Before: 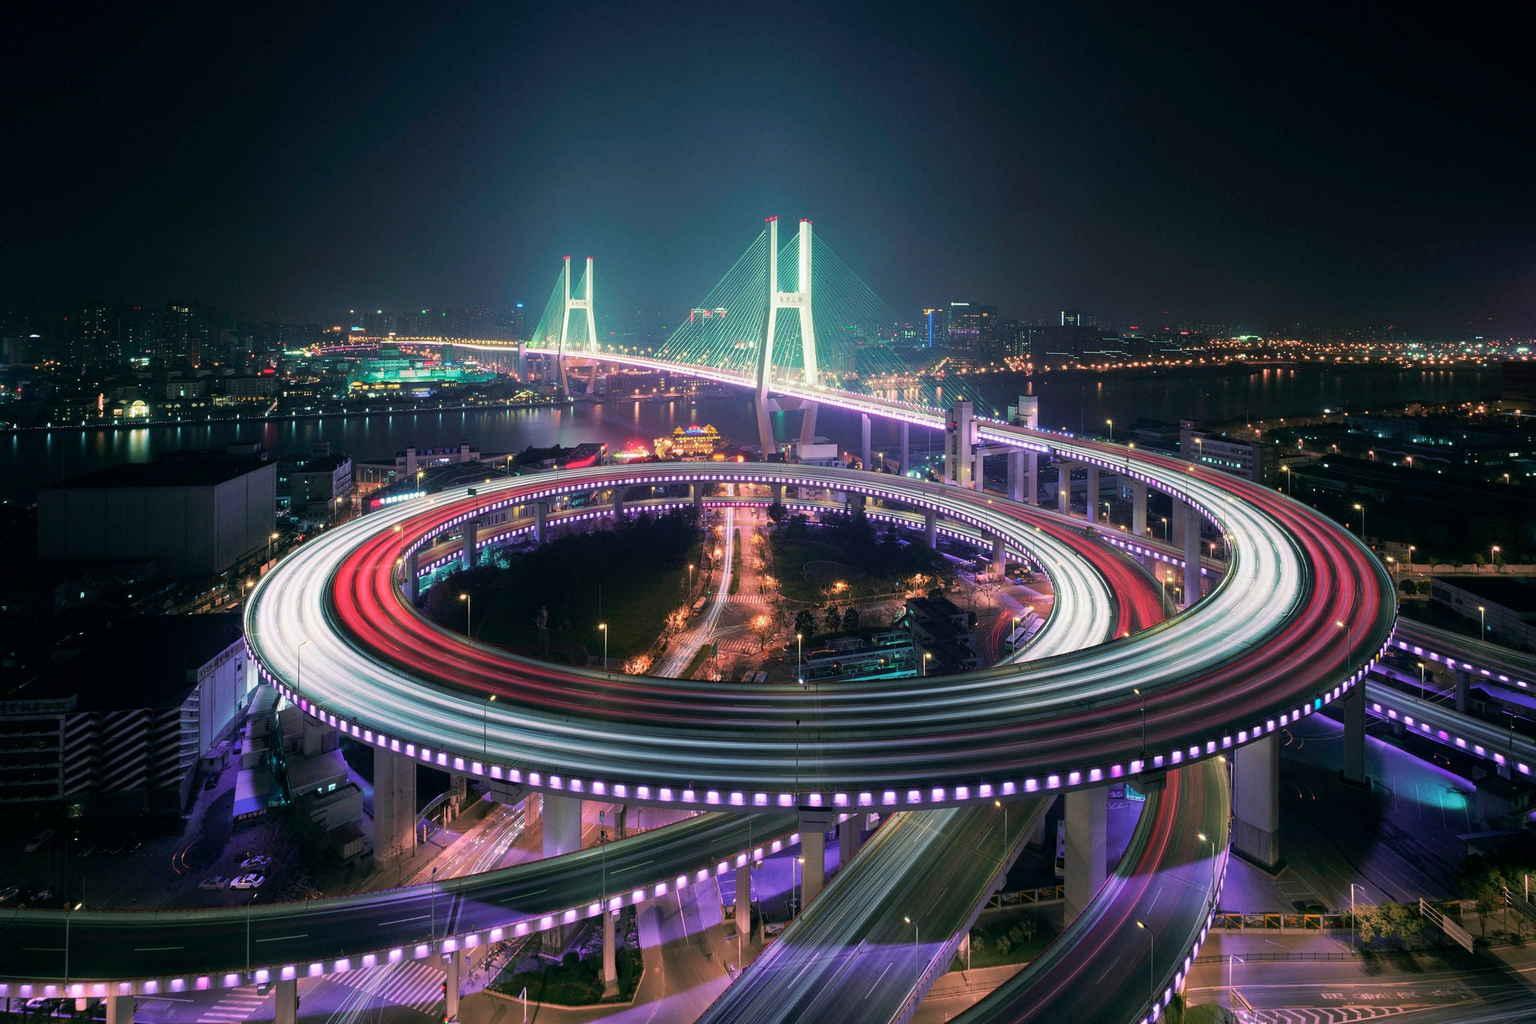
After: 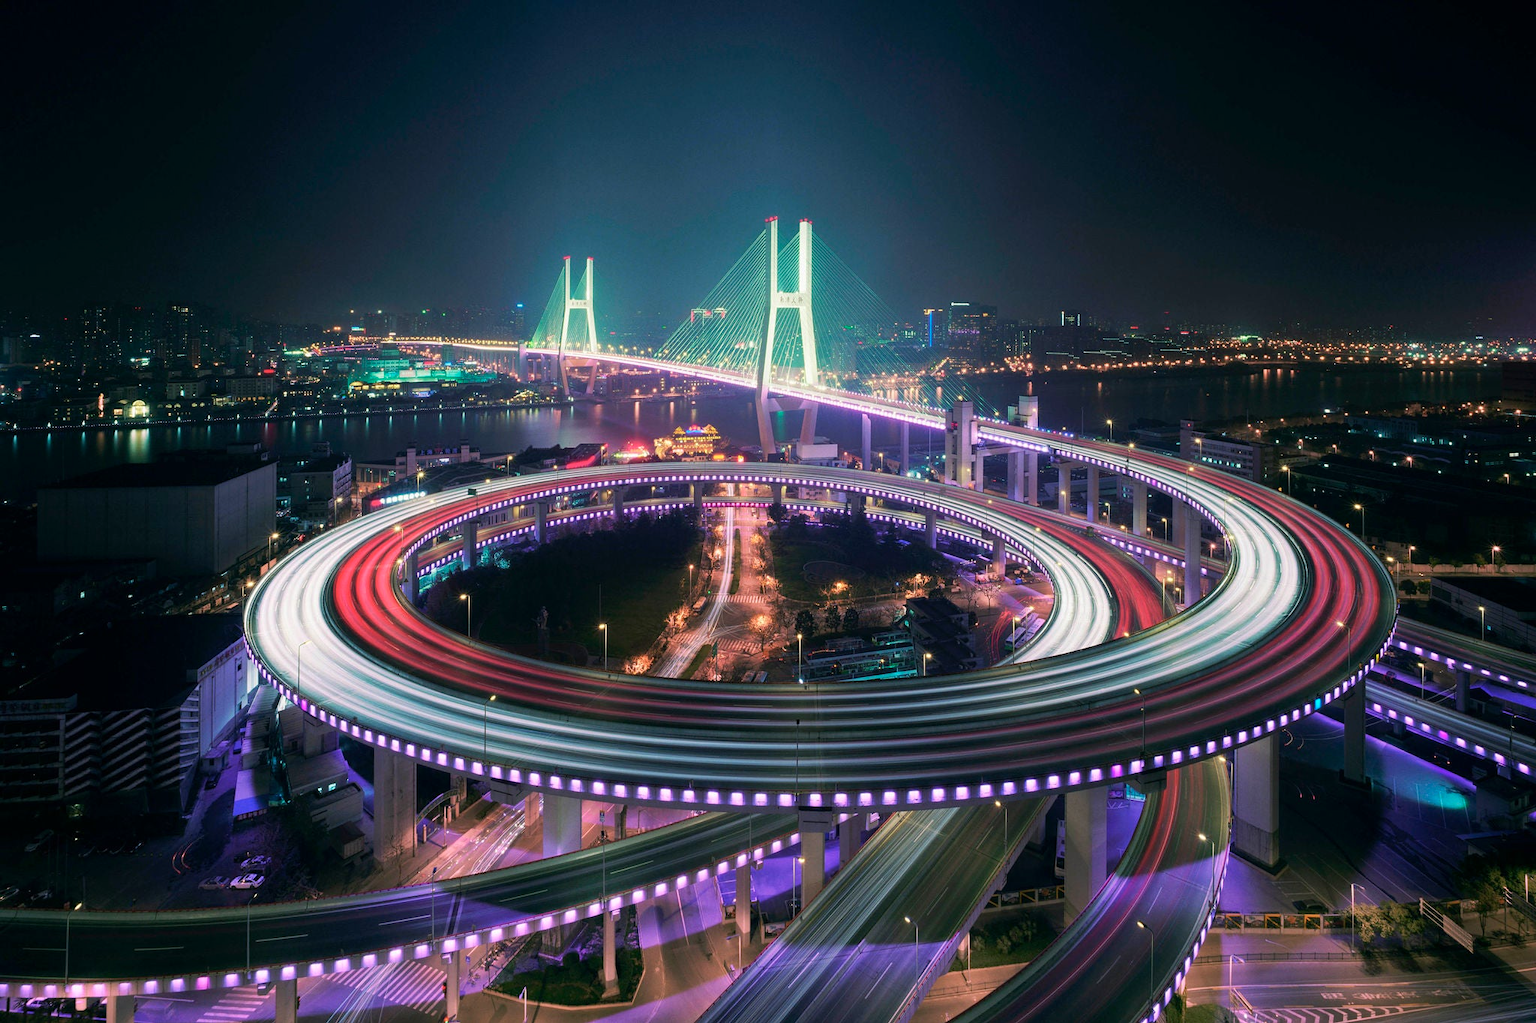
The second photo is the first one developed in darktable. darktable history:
color zones: curves: ch0 [(0.004, 0.388) (0.125, 0.392) (0.25, 0.404) (0.375, 0.5) (0.5, 0.5) (0.625, 0.5) (0.75, 0.5) (0.875, 0.5)]; ch1 [(0, 0.5) (0.125, 0.5) (0.25, 0.5) (0.375, 0.124) (0.524, 0.124) (0.645, 0.128) (0.789, 0.132) (0.914, 0.096) (0.998, 0.068)], mix -120.33%
